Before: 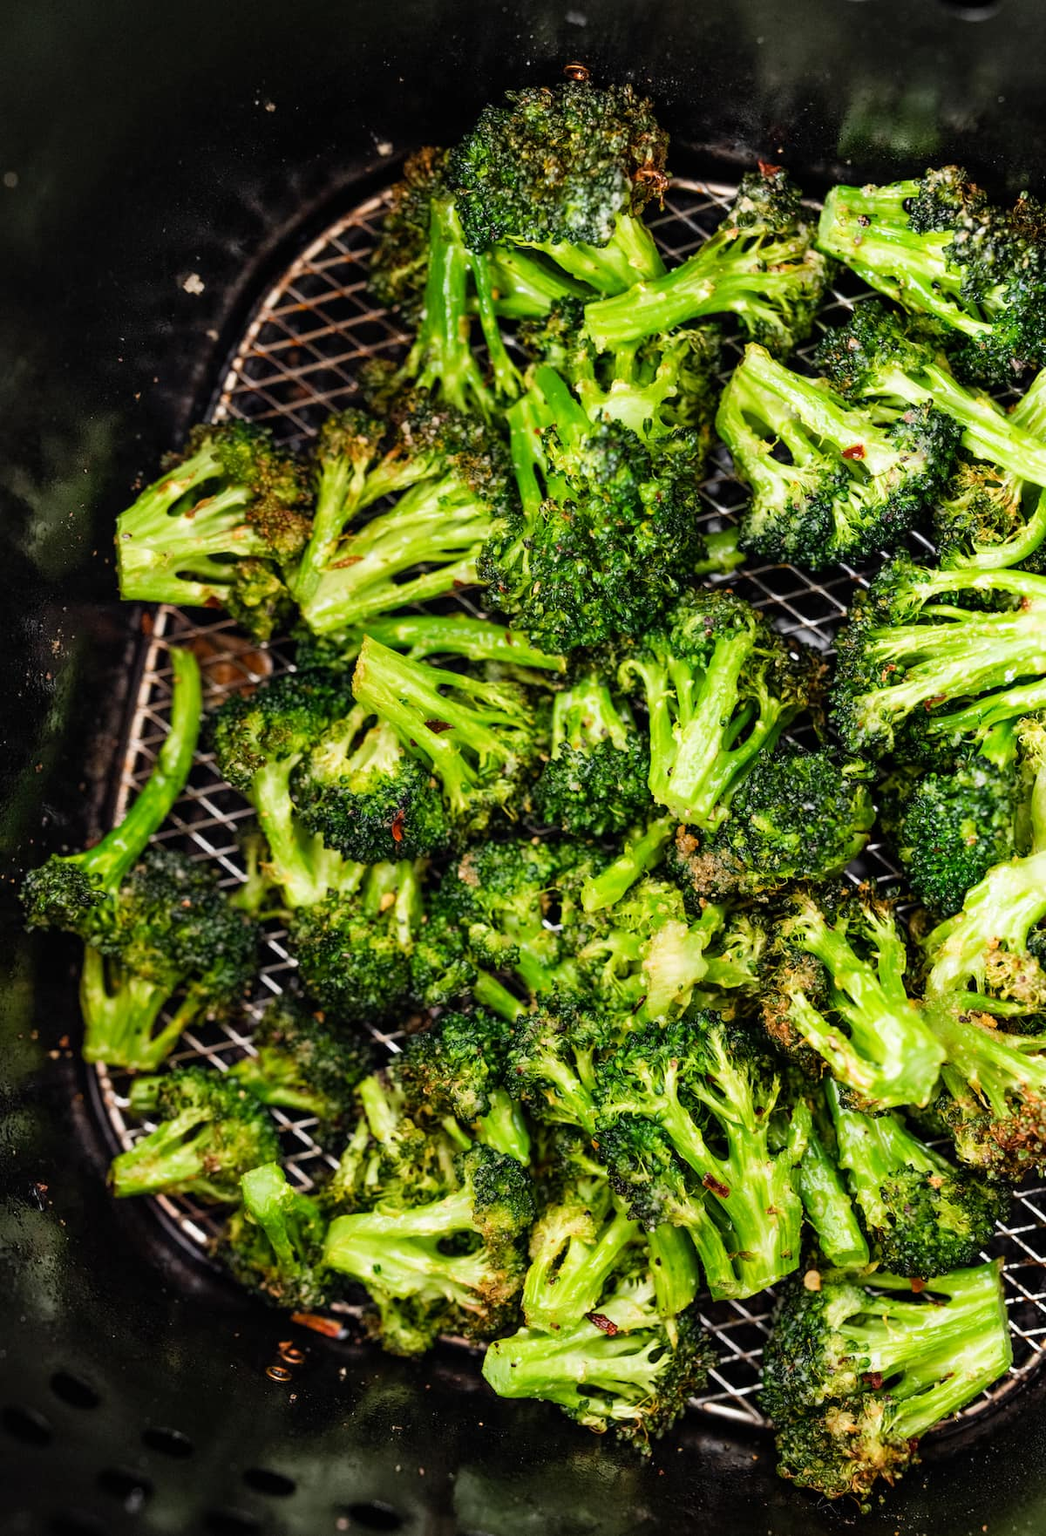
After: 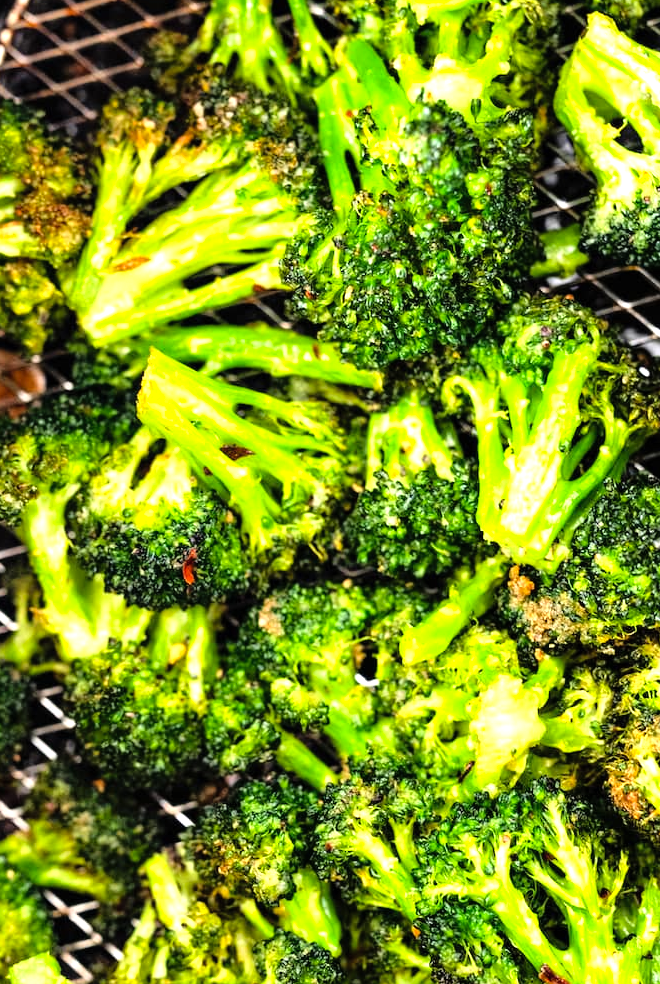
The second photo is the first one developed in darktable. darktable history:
exposure: exposure 0.201 EV, compensate highlight preservation false
crop and rotate: left 22.266%, top 21.637%, right 22.685%, bottom 22.512%
contrast brightness saturation: contrast 0.032, brightness 0.063, saturation 0.135
tone equalizer: -8 EV -0.737 EV, -7 EV -0.677 EV, -6 EV -0.577 EV, -5 EV -0.424 EV, -3 EV 0.397 EV, -2 EV 0.6 EV, -1 EV 0.692 EV, +0 EV 0.772 EV
